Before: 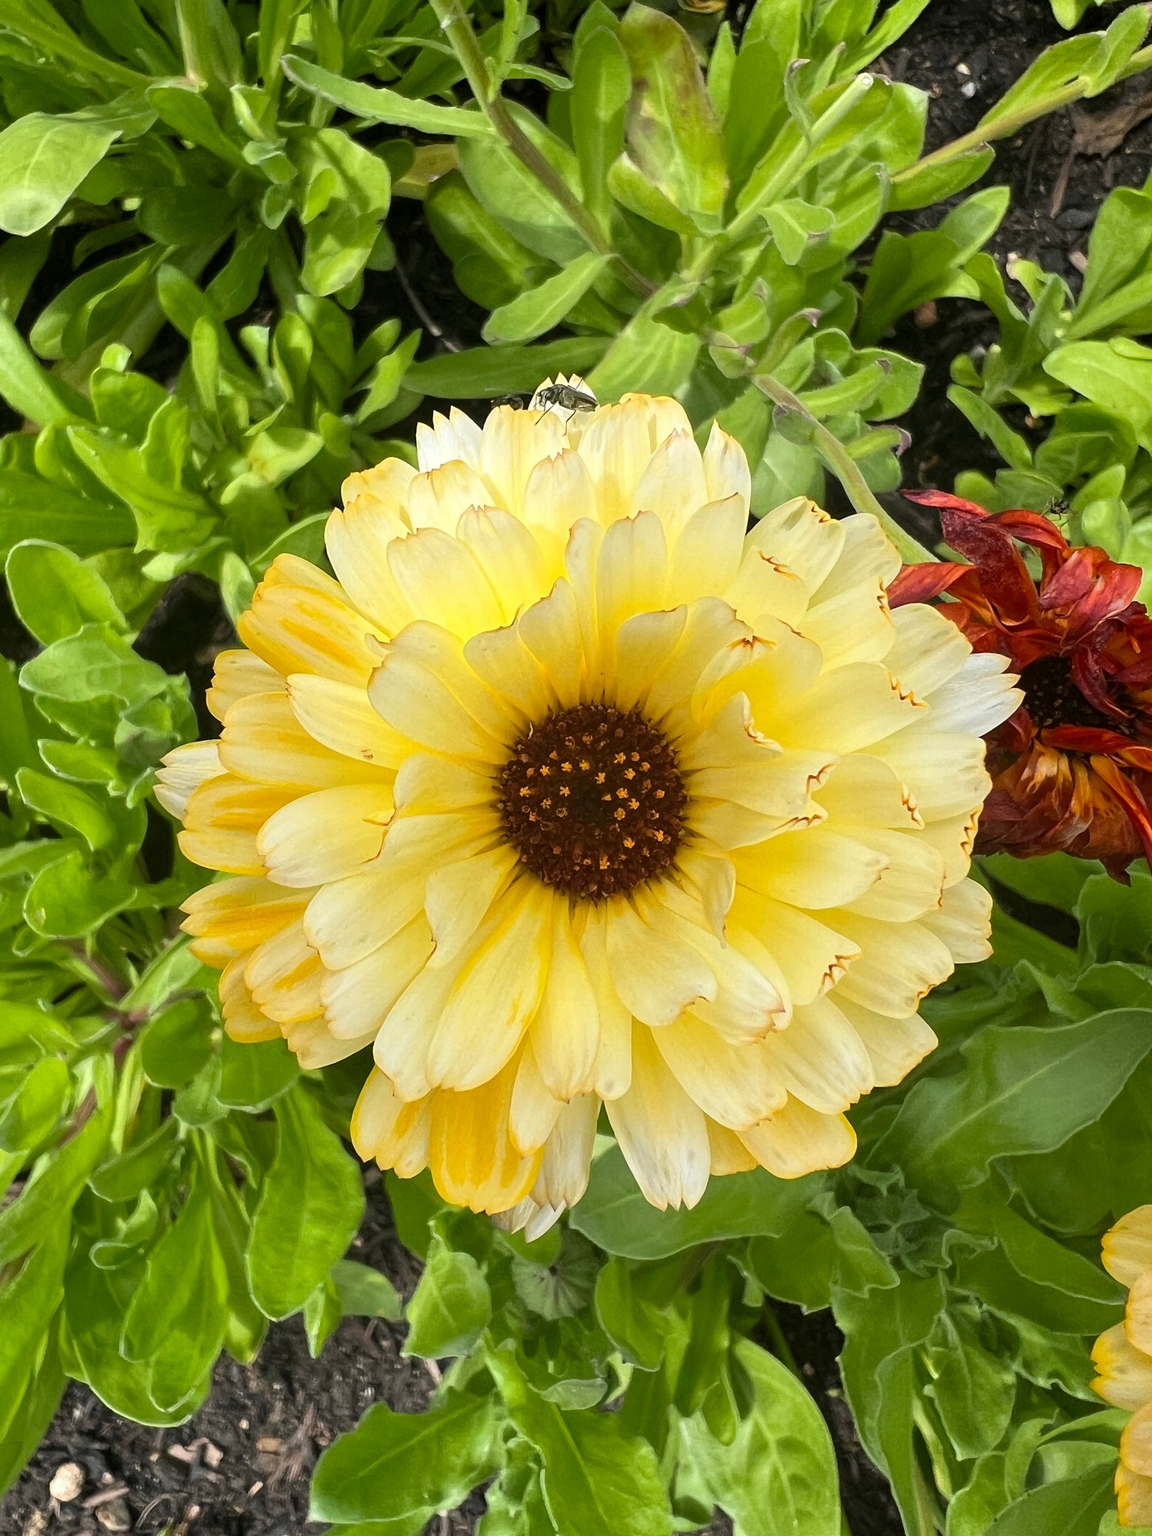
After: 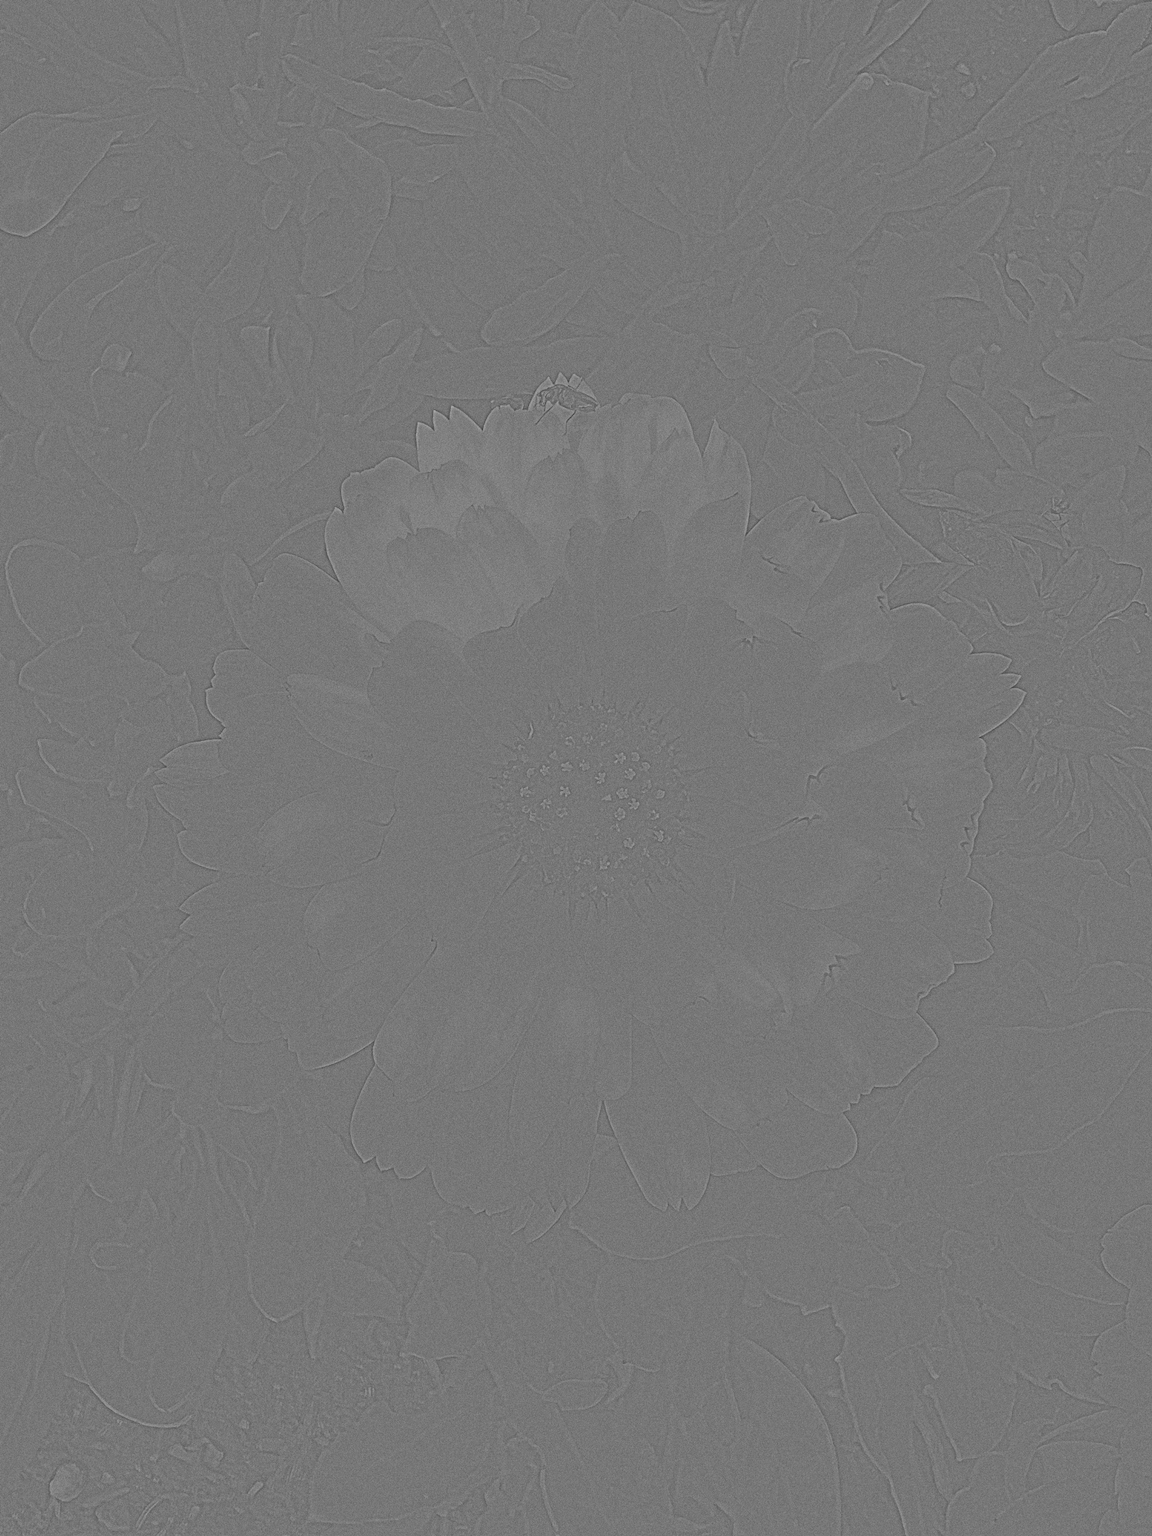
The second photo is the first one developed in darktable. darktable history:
grain: coarseness 0.09 ISO
exposure: black level correction 0.001, exposure 0.5 EV, compensate exposure bias true, compensate highlight preservation false
highpass: sharpness 5.84%, contrast boost 8.44%
